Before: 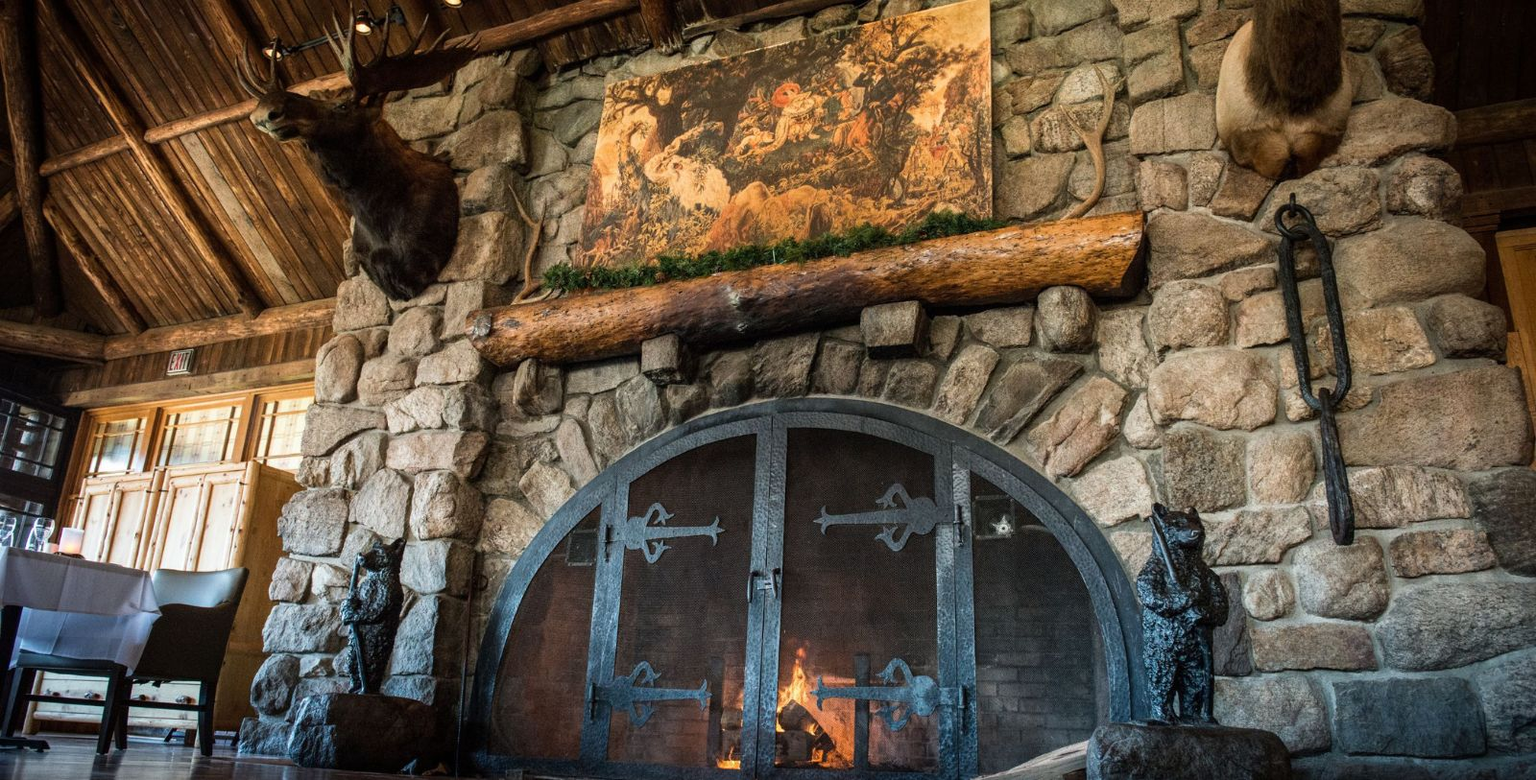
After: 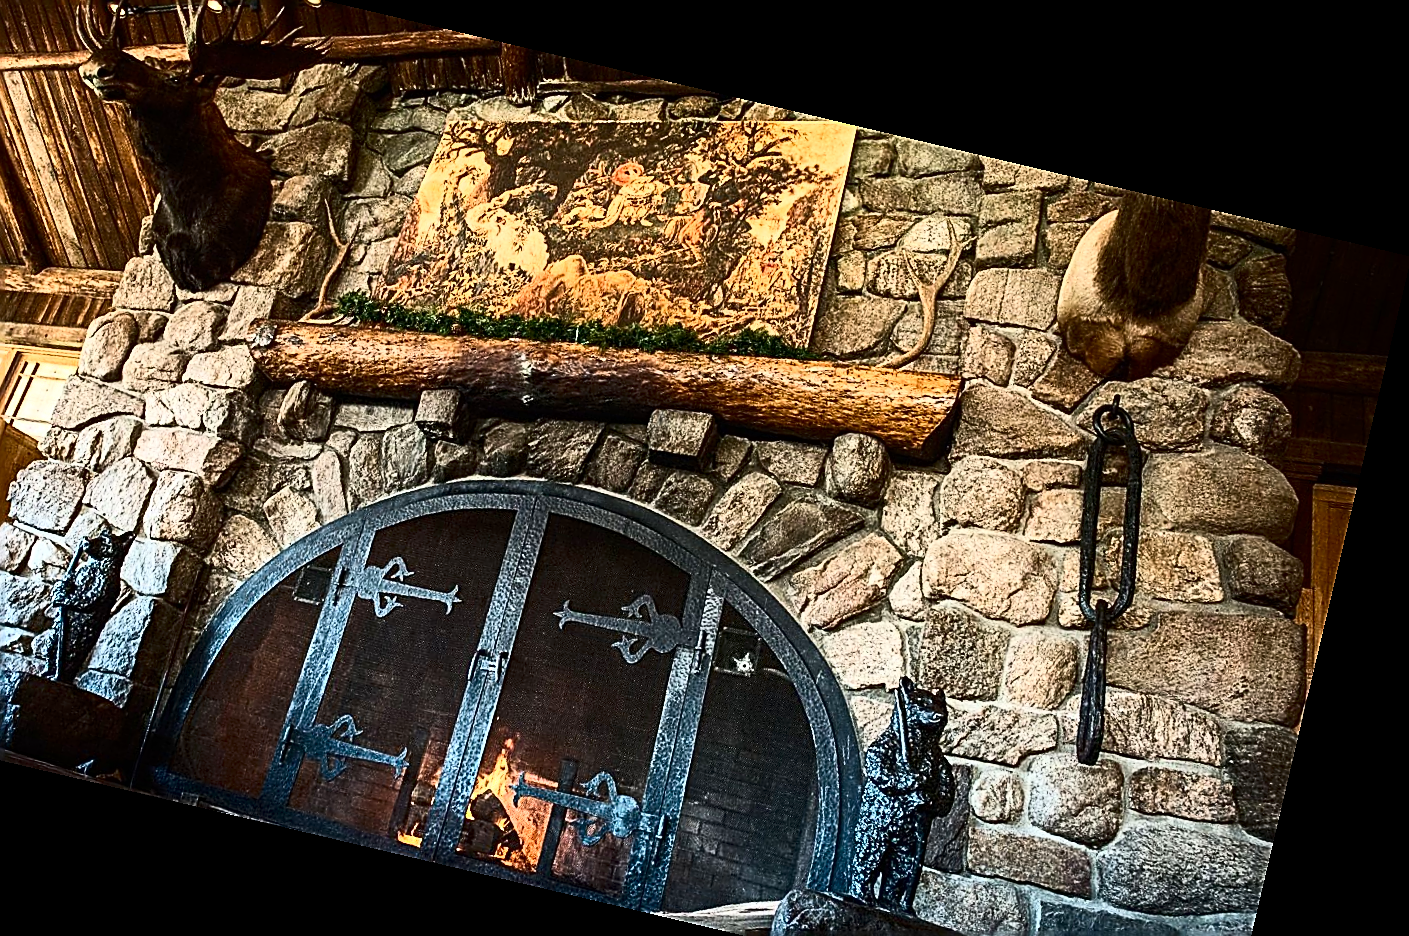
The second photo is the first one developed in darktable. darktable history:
crop: left 19.159%, top 9.58%, bottom 9.58%
contrast brightness saturation: contrast 0.4, brightness 0.1, saturation 0.21
sharpen: amount 1.861
rotate and perspective: rotation 13.27°, automatic cropping off
shadows and highlights: shadows 0, highlights 40
